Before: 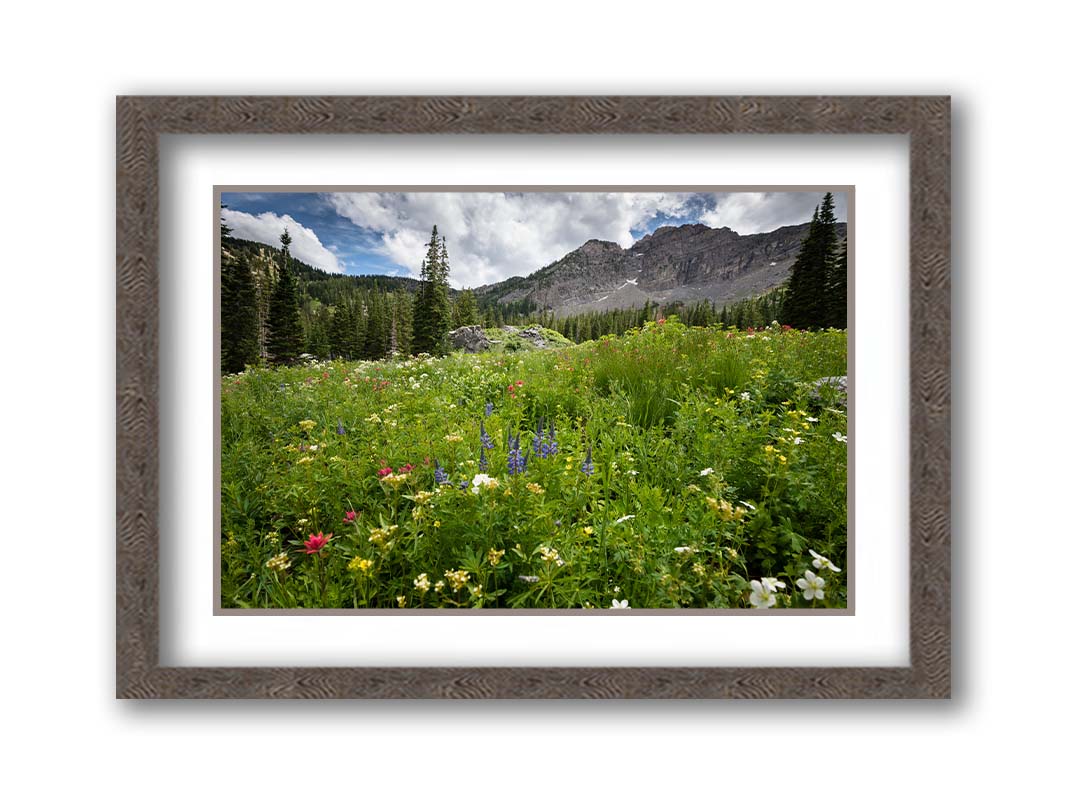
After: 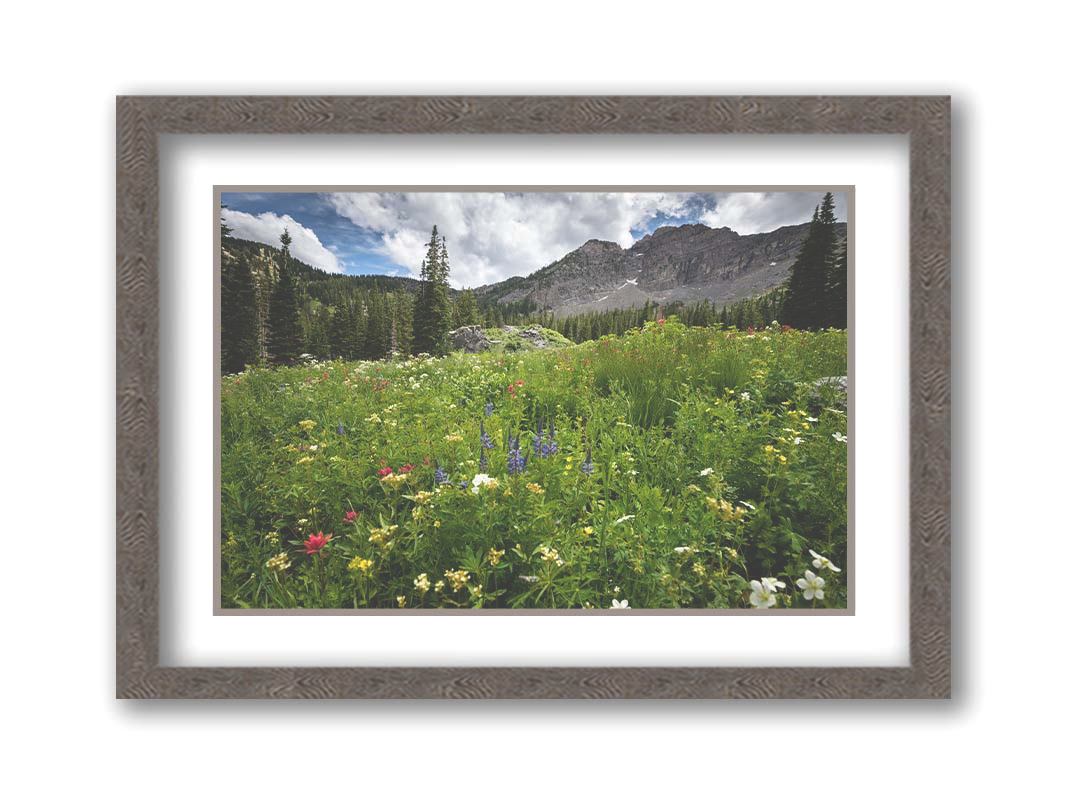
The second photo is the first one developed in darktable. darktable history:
exposure: black level correction -0.042, exposure 0.06 EV, compensate exposure bias true, compensate highlight preservation false
